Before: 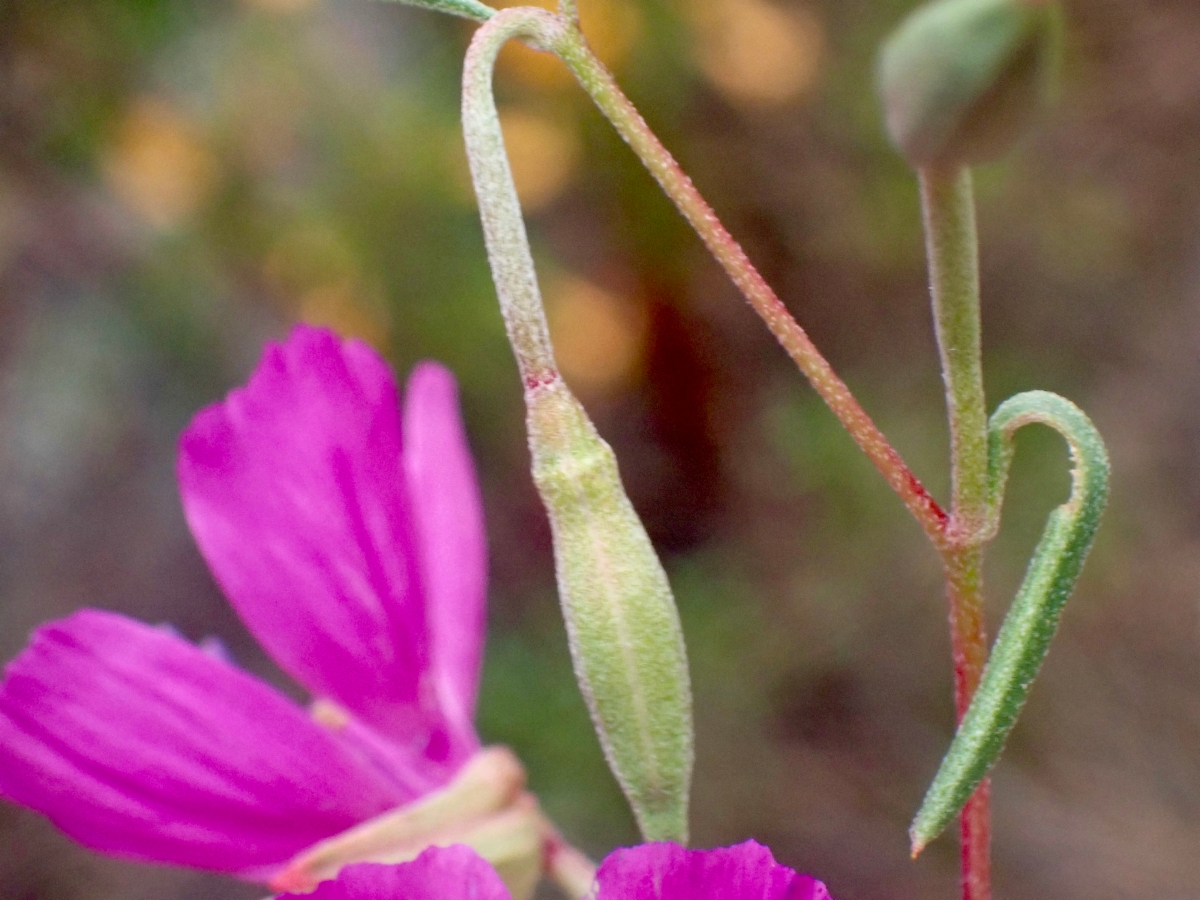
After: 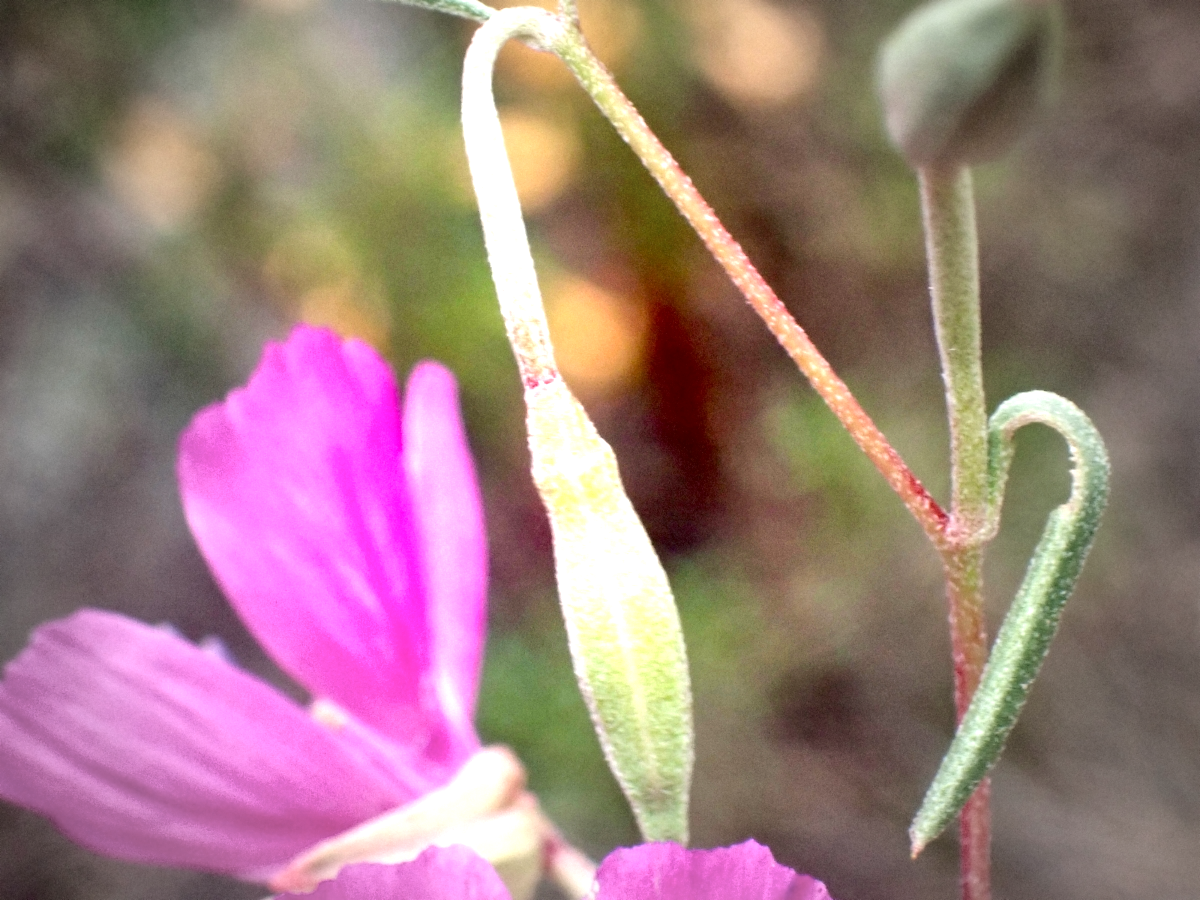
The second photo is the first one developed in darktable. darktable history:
tone equalizer: -8 EV -0.428 EV, -7 EV -0.377 EV, -6 EV -0.309 EV, -5 EV -0.249 EV, -3 EV 0.208 EV, -2 EV 0.333 EV, -1 EV 0.392 EV, +0 EV 0.442 EV, edges refinement/feathering 500, mask exposure compensation -1.57 EV, preserve details no
vignetting: fall-off start 33.81%, fall-off radius 64.79%, width/height ratio 0.958
local contrast: mode bilateral grid, contrast 20, coarseness 51, detail 119%, midtone range 0.2
exposure: black level correction 0, exposure 0.953 EV, compensate exposure bias true, compensate highlight preservation false
